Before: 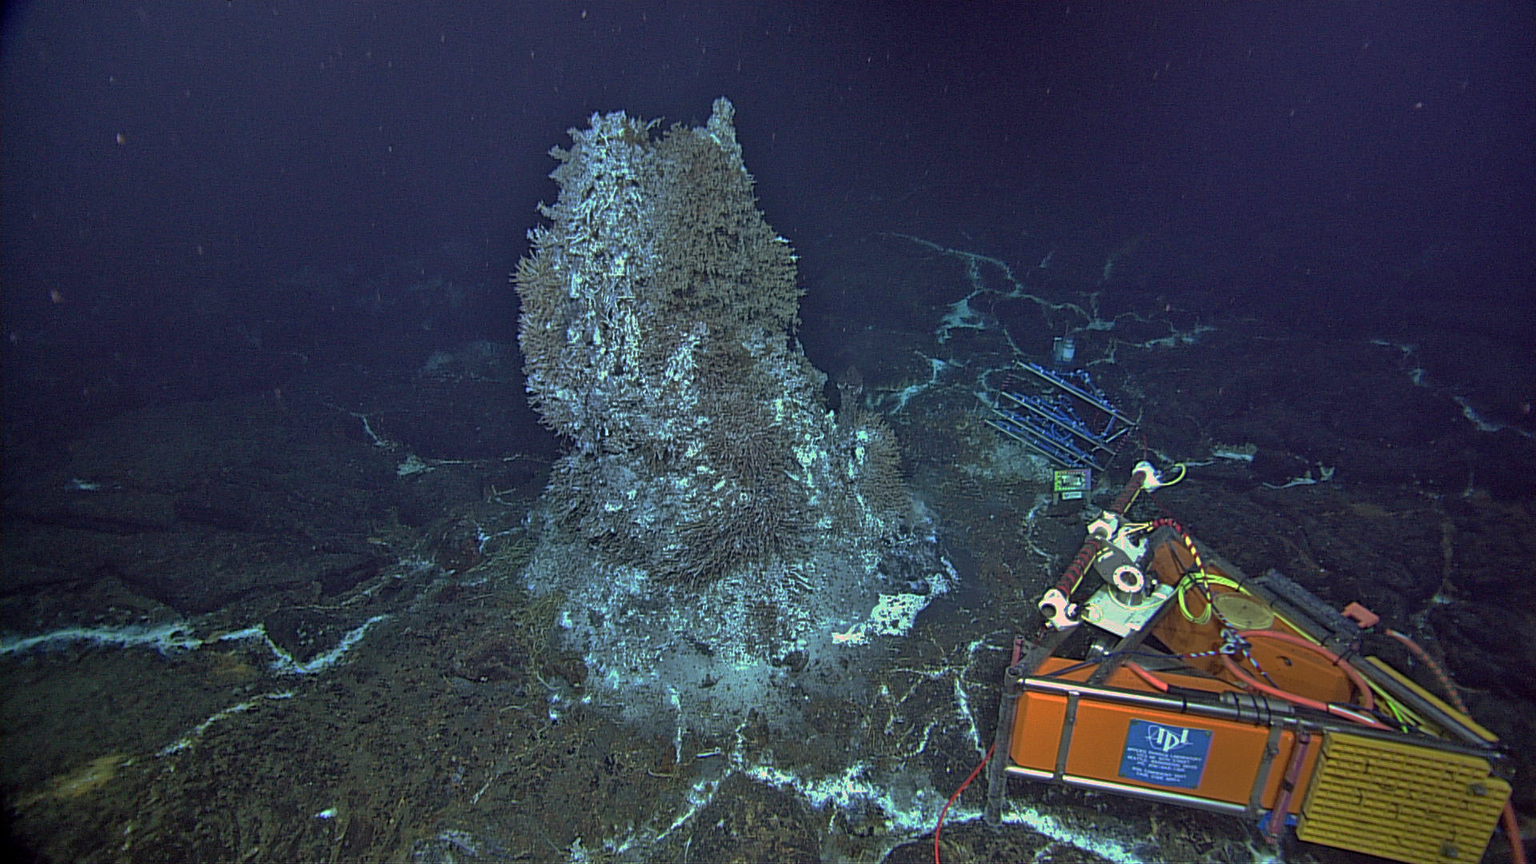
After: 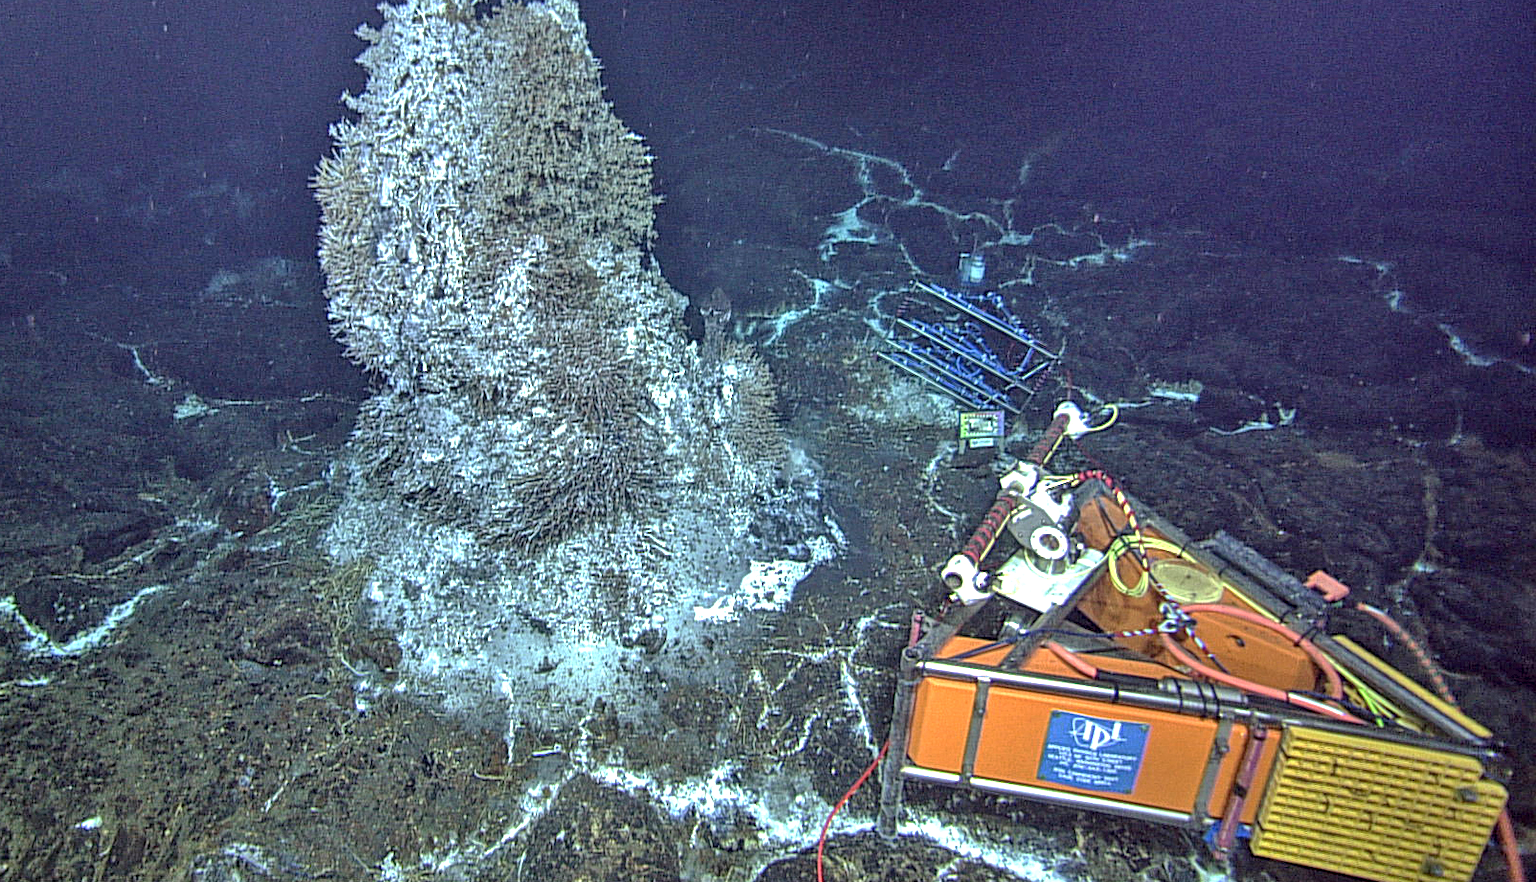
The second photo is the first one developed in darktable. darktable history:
exposure: black level correction 0, exposure 1.2 EV, compensate highlight preservation false
local contrast: detail 150%
crop: left 16.426%, top 14.595%
